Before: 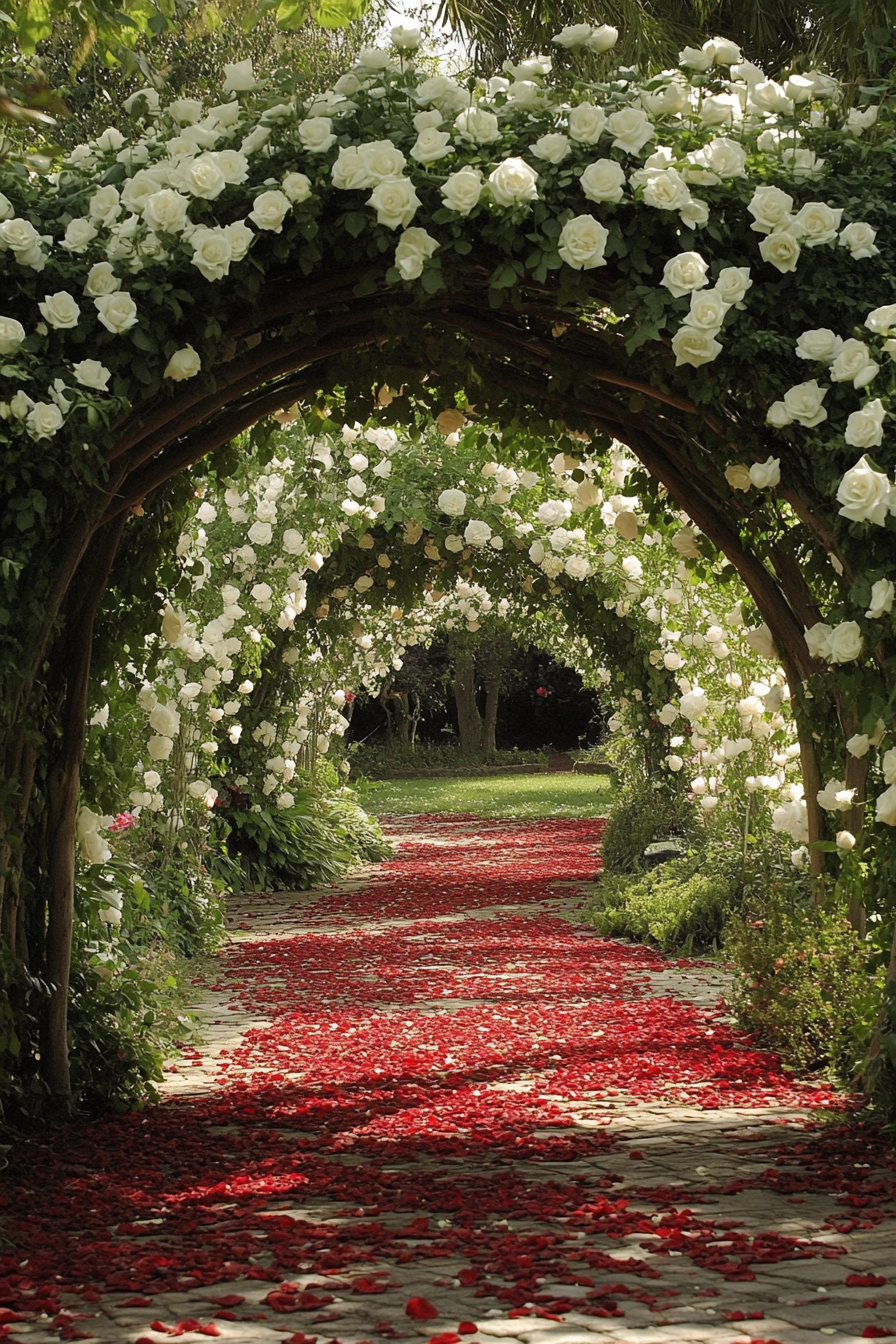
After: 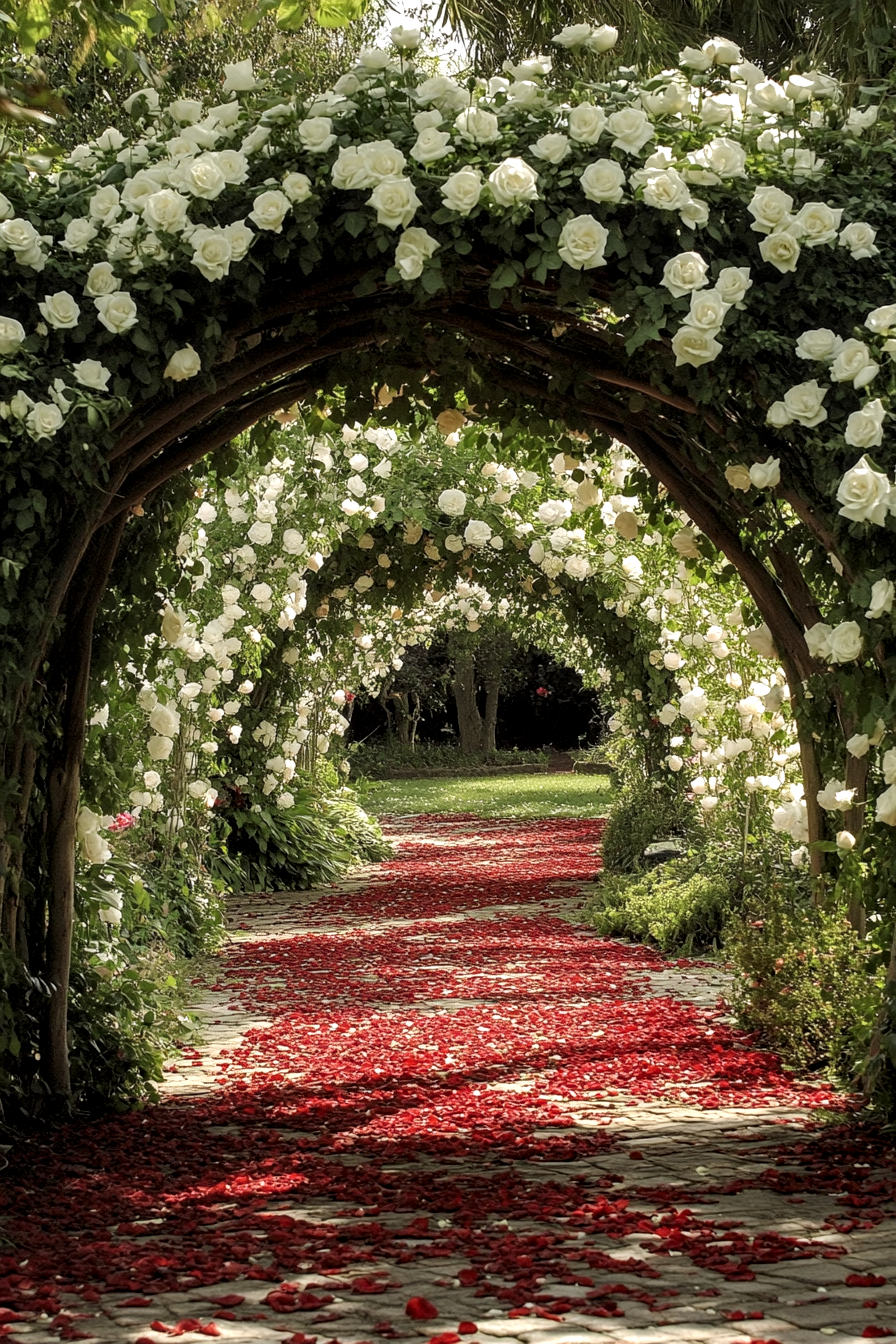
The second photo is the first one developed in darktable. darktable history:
local contrast: highlights 57%, detail 145%
